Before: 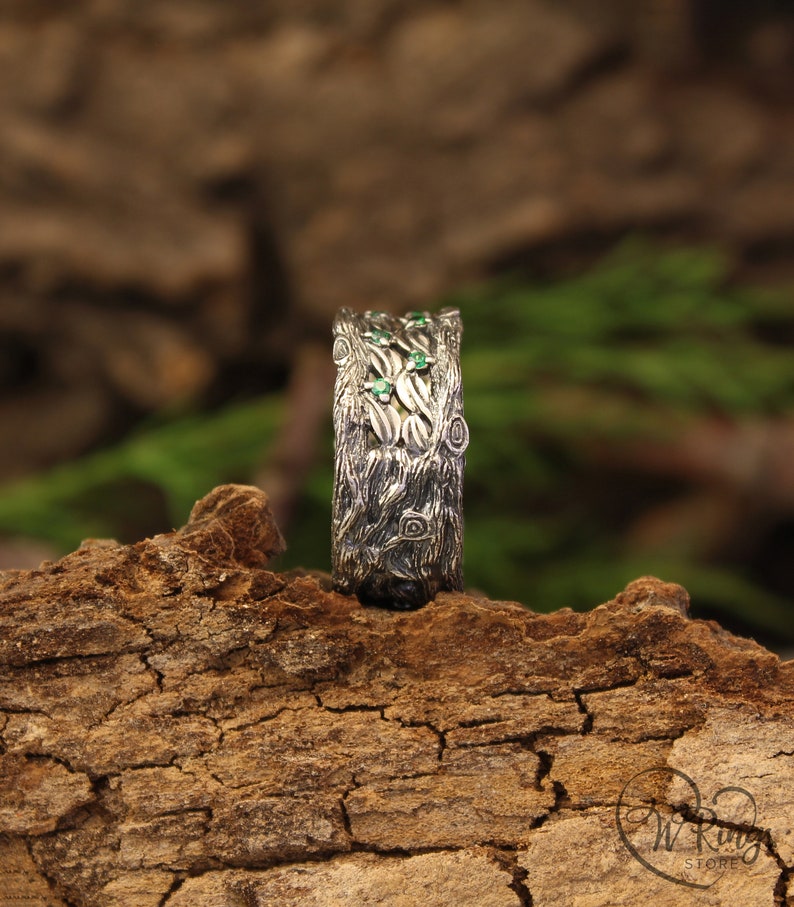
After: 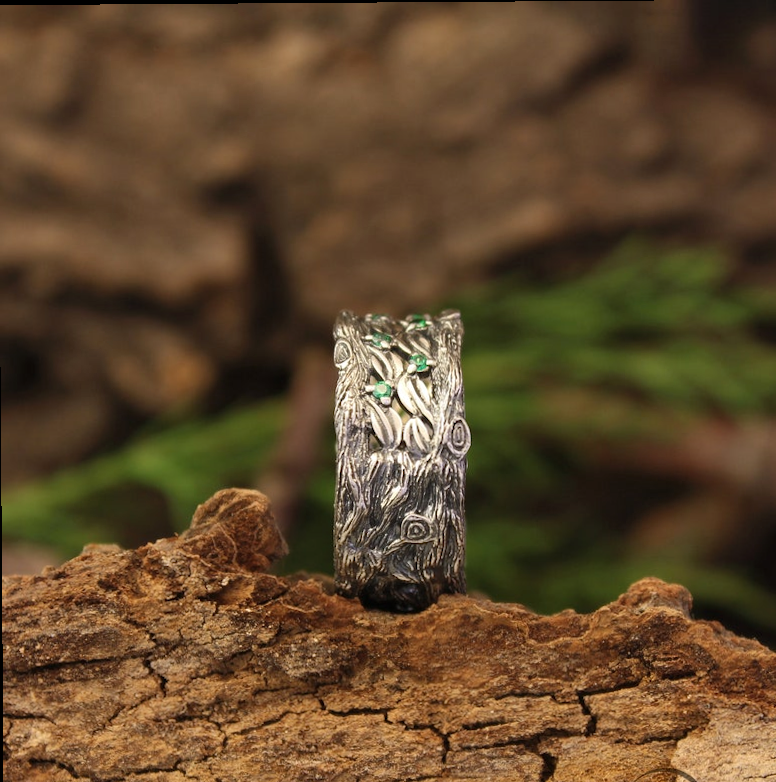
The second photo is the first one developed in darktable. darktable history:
shadows and highlights: shadows 31.43, highlights -31.6, soften with gaussian
crop and rotate: angle 0.414°, left 0.201%, right 2.764%, bottom 14.291%
tone equalizer: edges refinement/feathering 500, mask exposure compensation -1.57 EV, preserve details no
